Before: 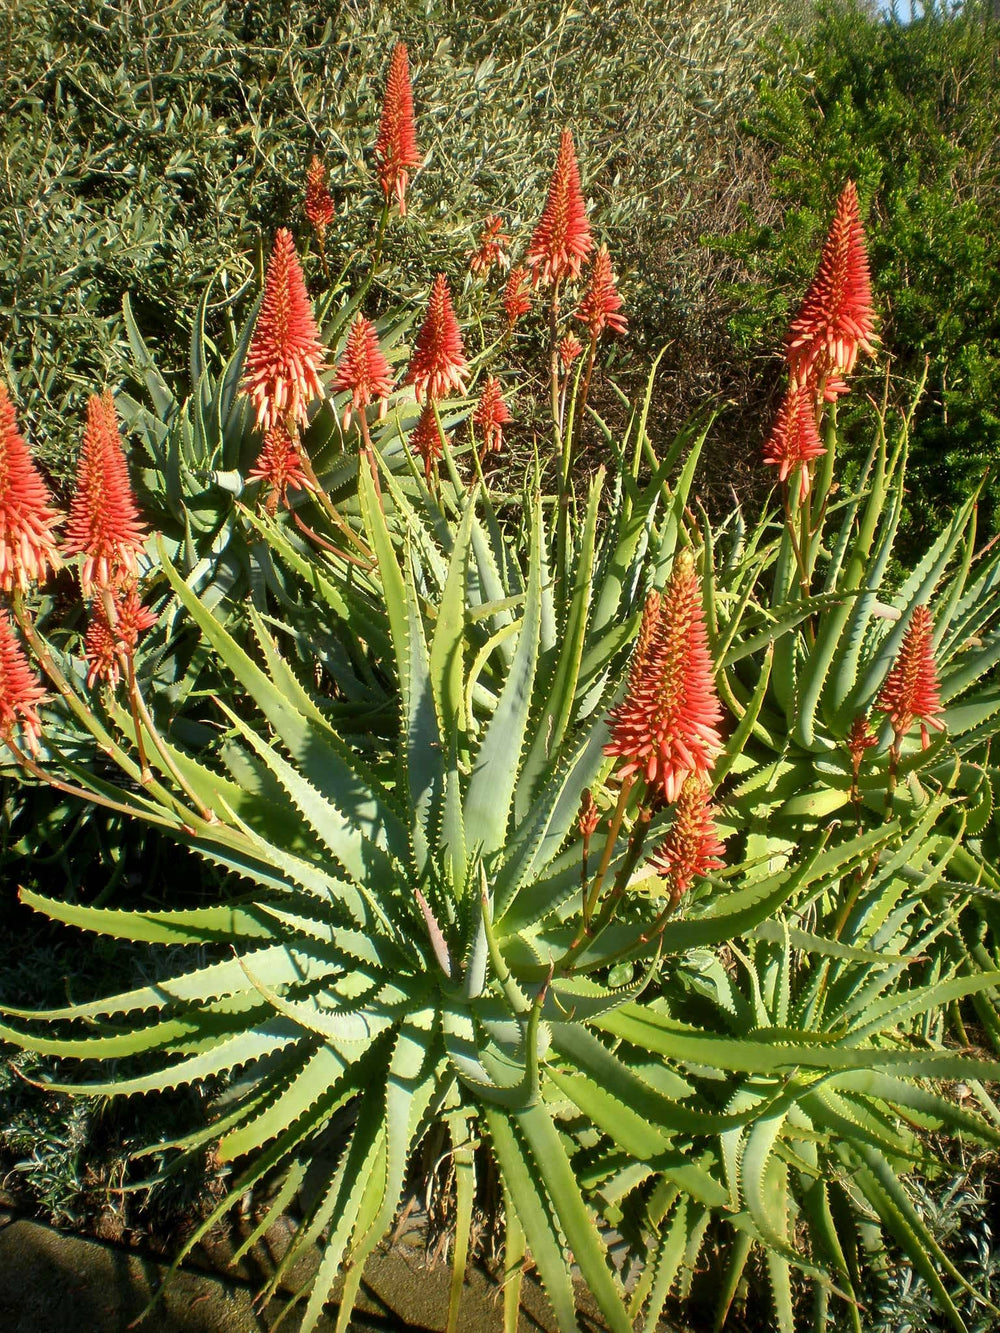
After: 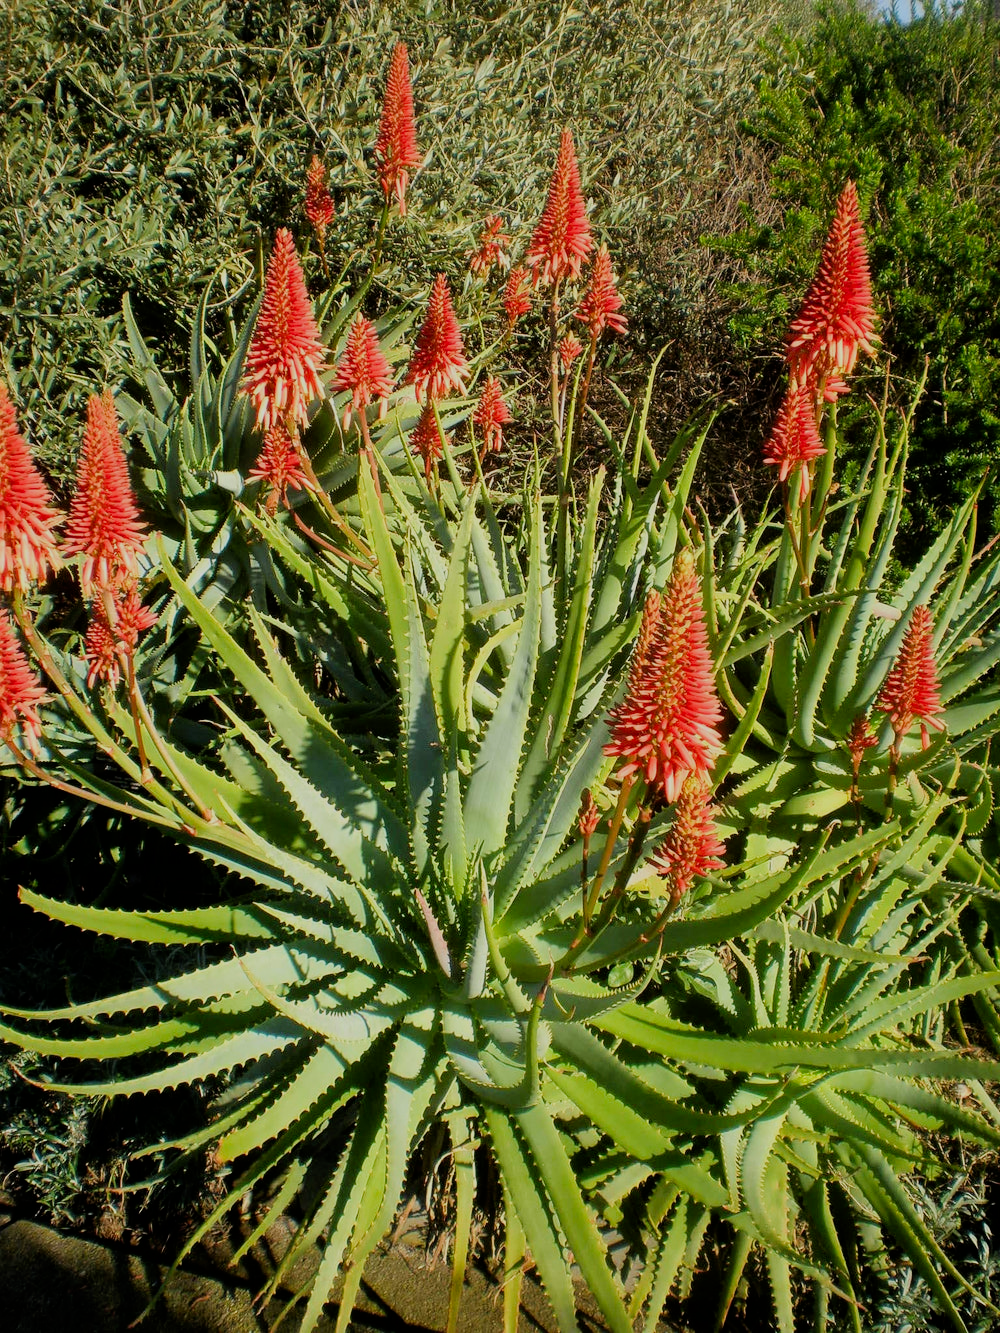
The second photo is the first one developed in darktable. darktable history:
filmic rgb: black relative exposure -7.3 EV, white relative exposure 5.07 EV, hardness 3.2, iterations of high-quality reconstruction 0
contrast brightness saturation: saturation 0.128
